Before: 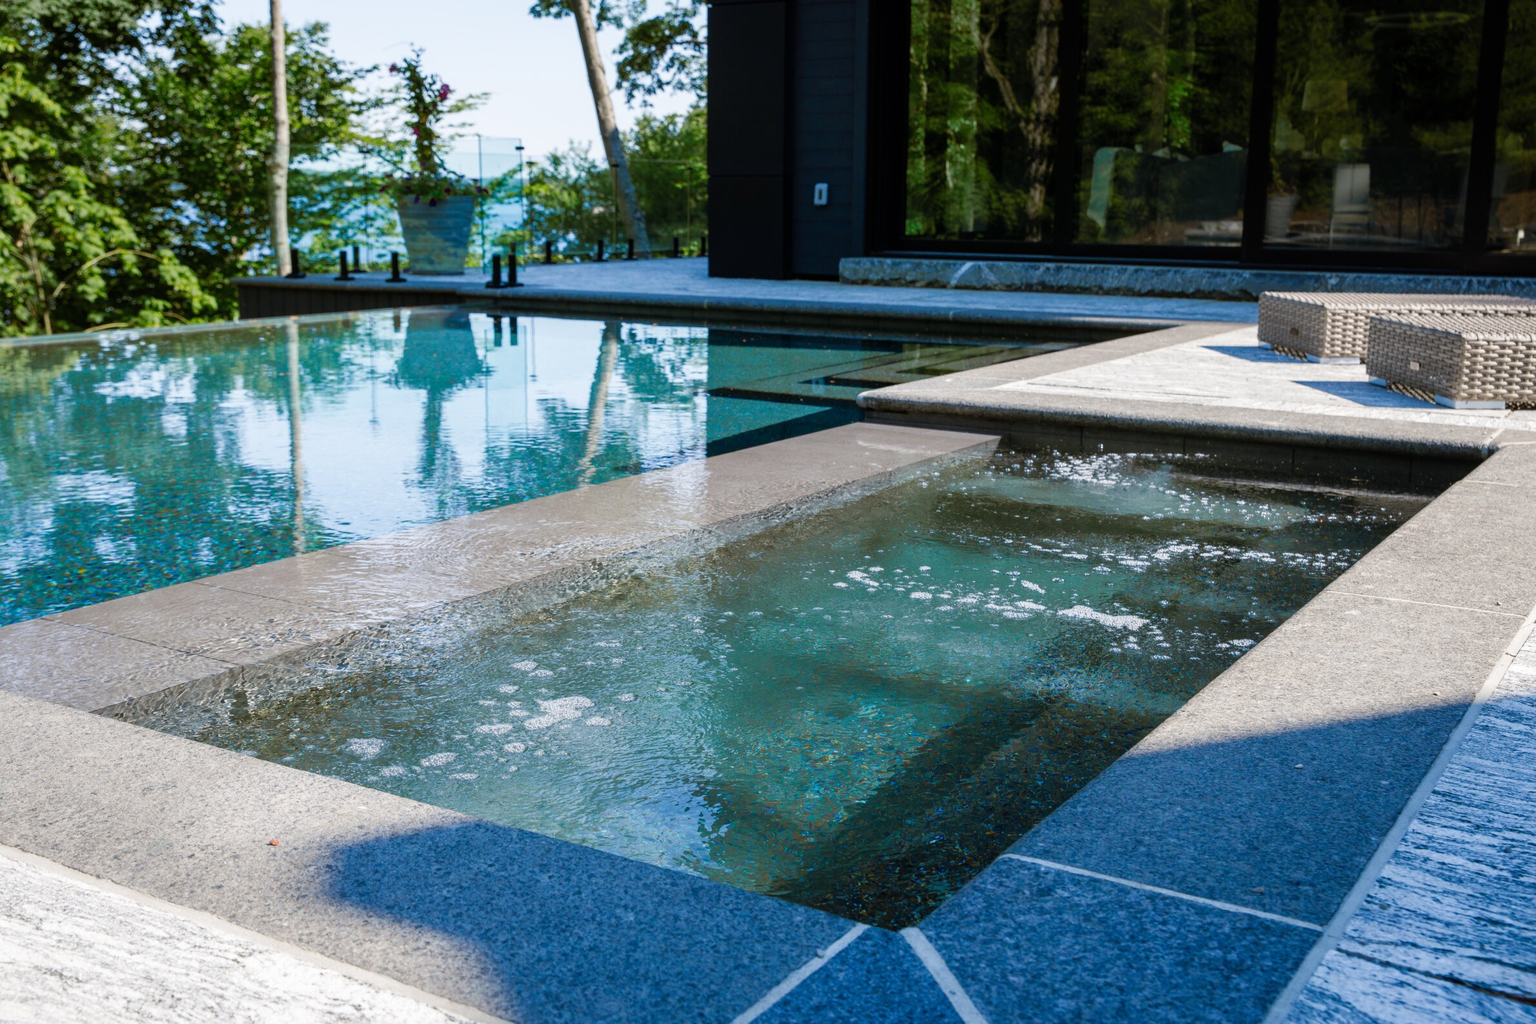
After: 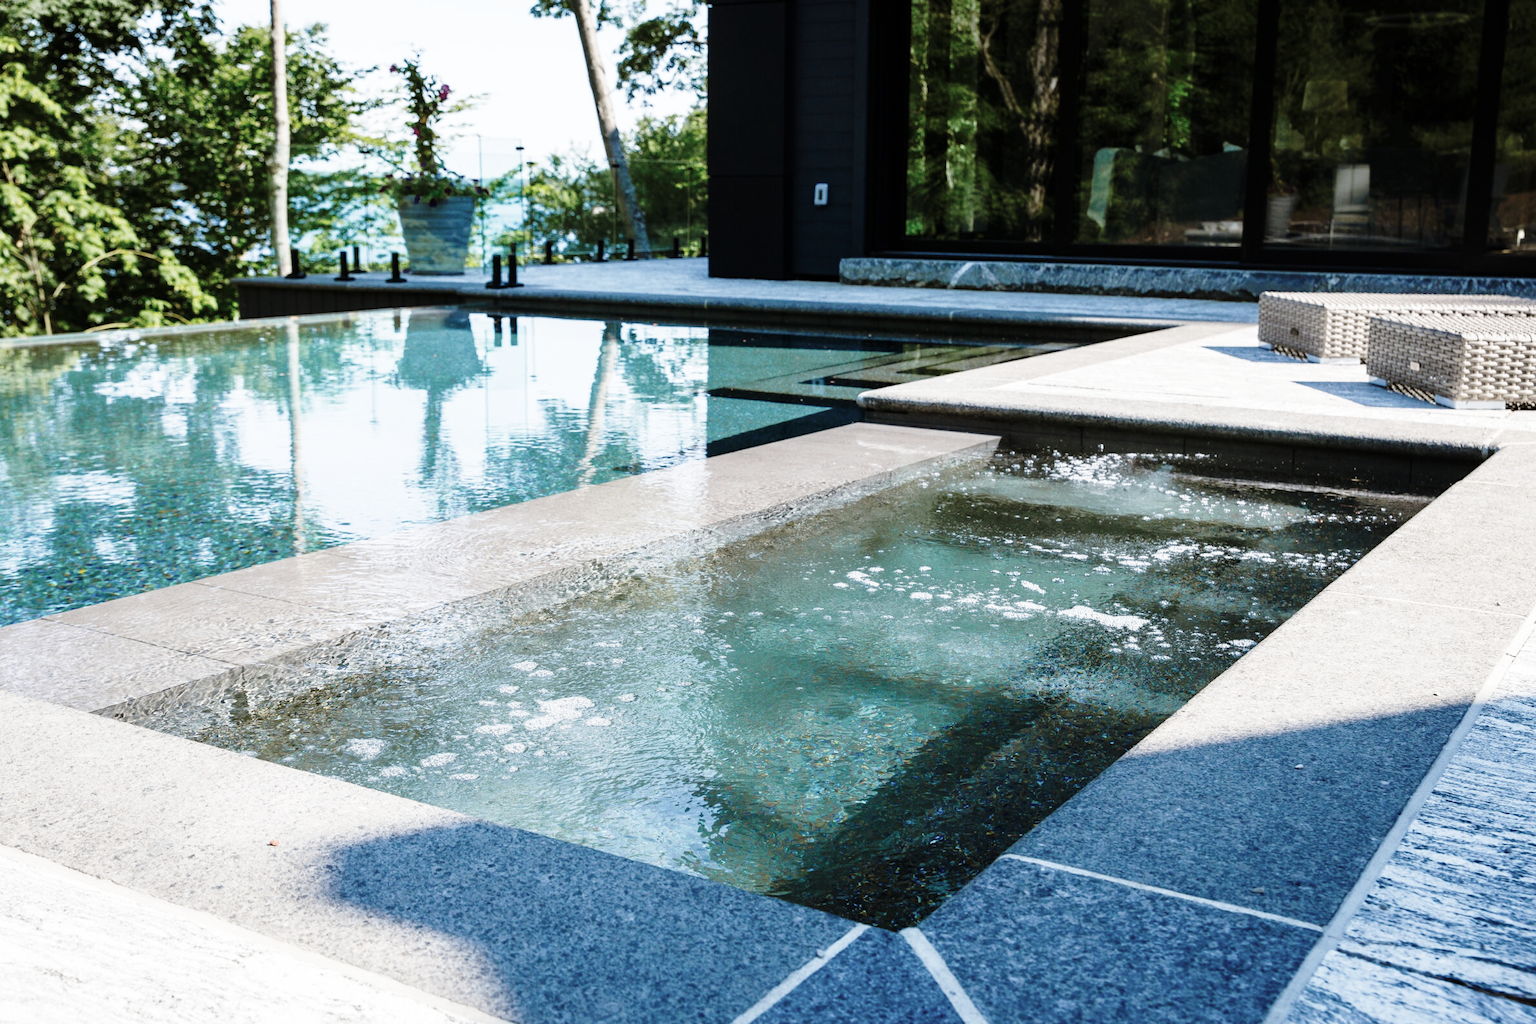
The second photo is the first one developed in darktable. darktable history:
contrast brightness saturation: contrast 0.1, saturation -0.36
base curve: curves: ch0 [(0, 0) (0.028, 0.03) (0.121, 0.232) (0.46, 0.748) (0.859, 0.968) (1, 1)], preserve colors none
